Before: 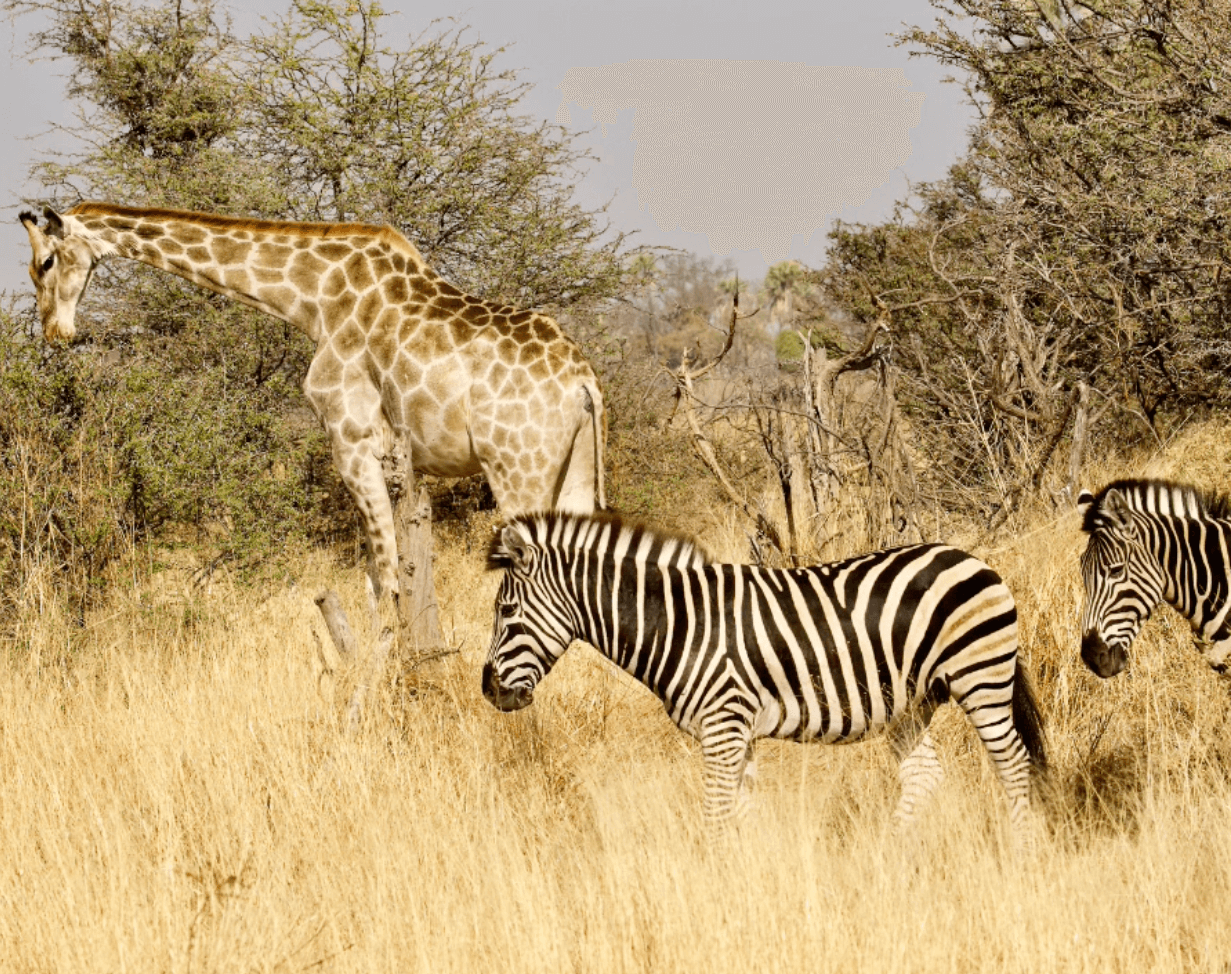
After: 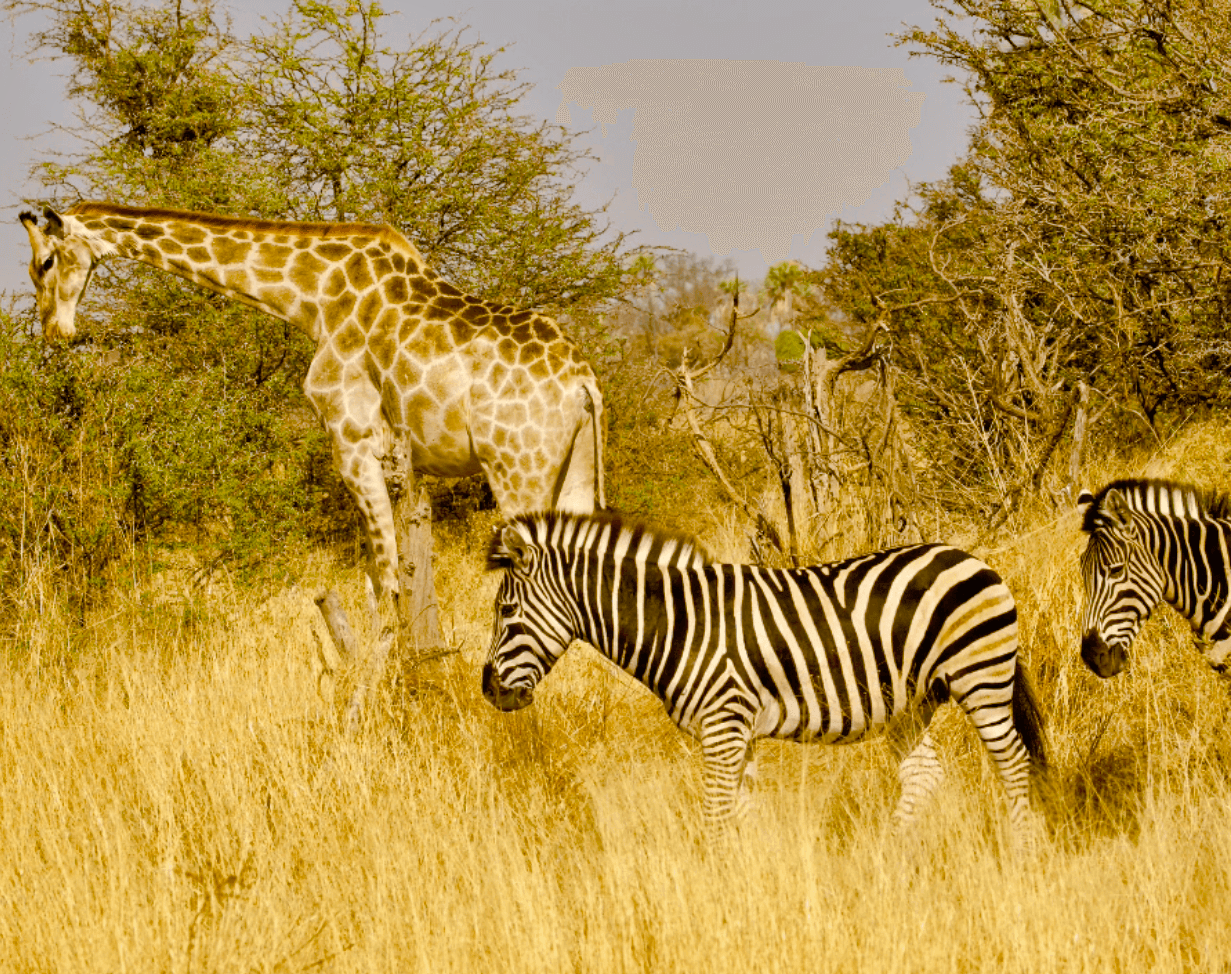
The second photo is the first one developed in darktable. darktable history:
color balance rgb: linear chroma grading › shadows 31.377%, linear chroma grading › global chroma -2.128%, linear chroma grading › mid-tones 4.41%, perceptual saturation grading › global saturation 54.184%, perceptual saturation grading › highlights -50.563%, perceptual saturation grading › mid-tones 39.968%, perceptual saturation grading › shadows 30.653%, global vibrance 41.488%
contrast brightness saturation: saturation -0.049
shadows and highlights: shadows color adjustment 97.99%, highlights color adjustment 58.47%
